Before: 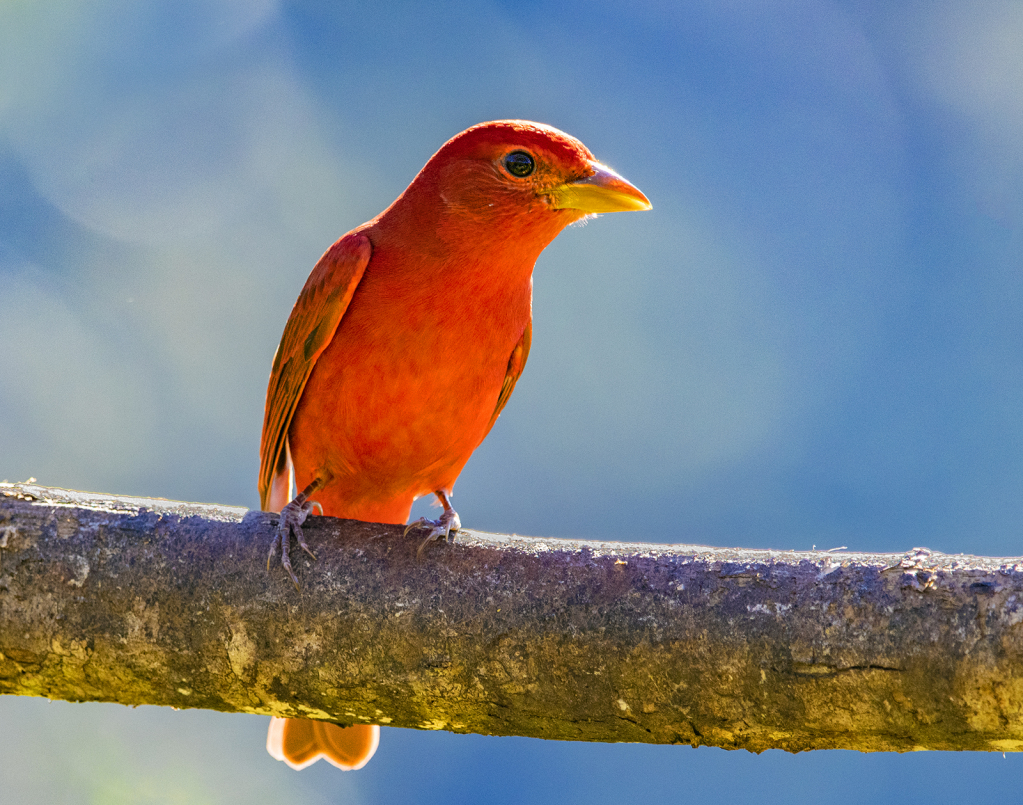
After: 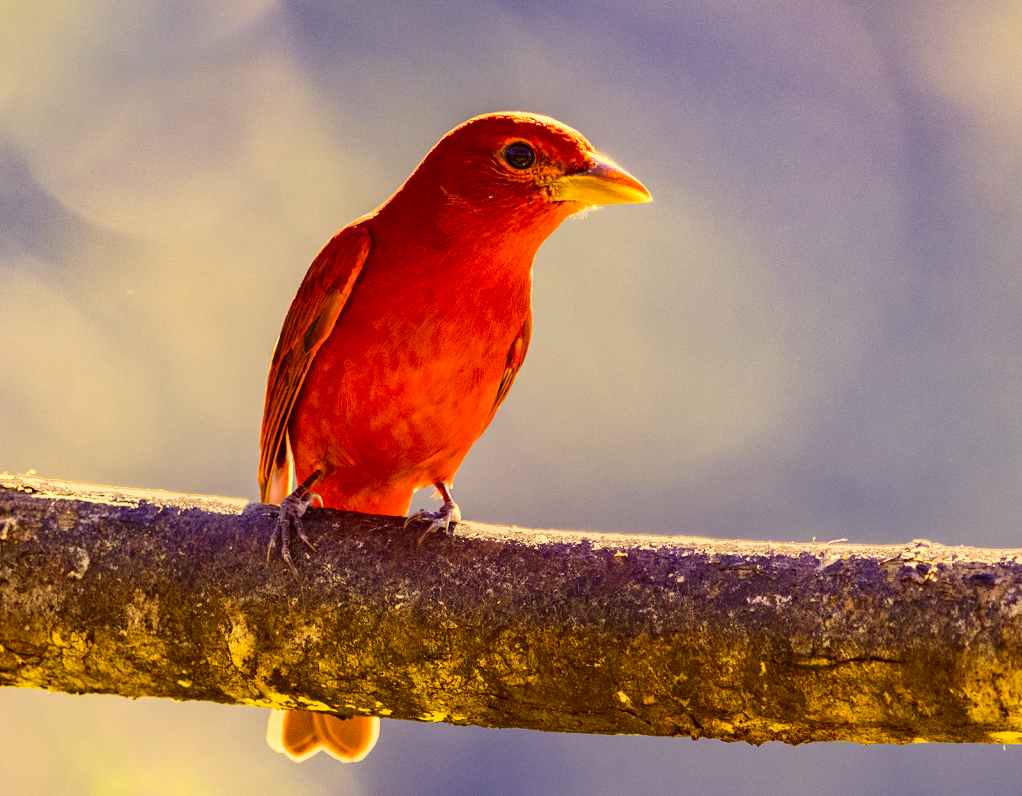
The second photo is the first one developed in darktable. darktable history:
contrast brightness saturation: contrast 0.272
crop: top 1.03%, right 0.073%
color correction: highlights a* 9.9, highlights b* 39.32, shadows a* 15.07, shadows b* 3.27
